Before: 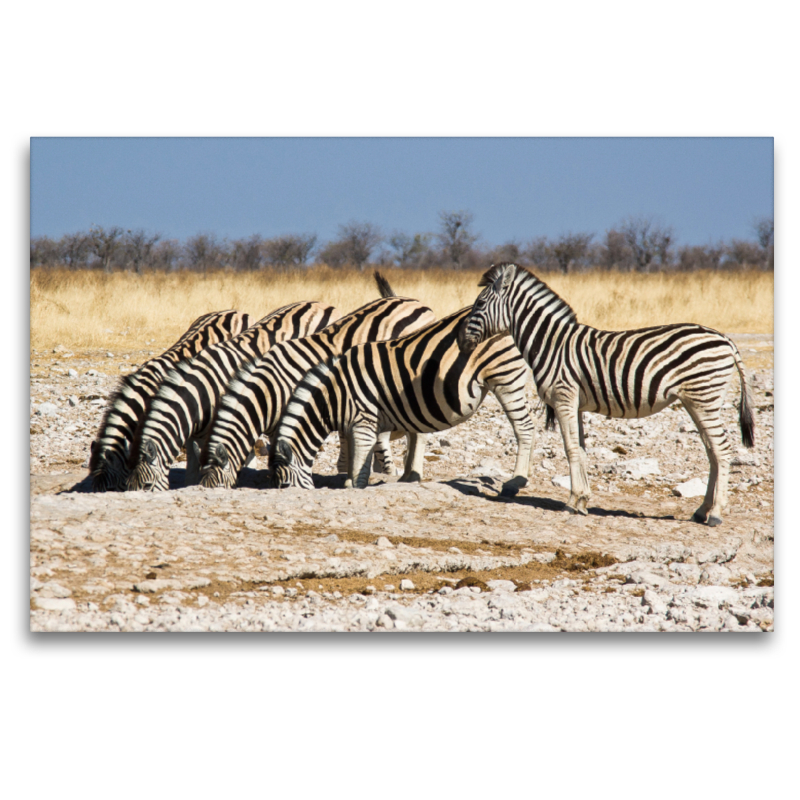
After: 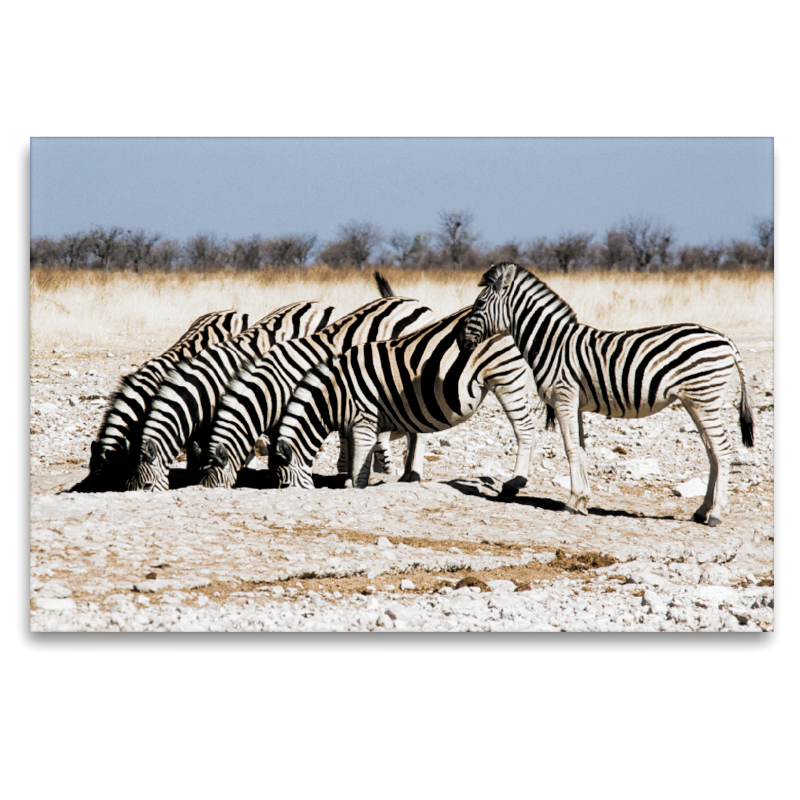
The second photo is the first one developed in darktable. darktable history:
filmic rgb: black relative exposure -3.54 EV, white relative exposure 2.27 EV, hardness 3.4, color science v5 (2021), contrast in shadows safe, contrast in highlights safe
tone curve: curves: ch0 [(0, 0) (0.003, 0.003) (0.011, 0.011) (0.025, 0.025) (0.044, 0.044) (0.069, 0.069) (0.1, 0.099) (0.136, 0.135) (0.177, 0.177) (0.224, 0.224) (0.277, 0.276) (0.335, 0.334) (0.399, 0.398) (0.468, 0.467) (0.543, 0.547) (0.623, 0.626) (0.709, 0.712) (0.801, 0.802) (0.898, 0.898) (1, 1)], color space Lab, independent channels, preserve colors none
contrast equalizer: octaves 7, y [[0.5, 0.486, 0.447, 0.446, 0.489, 0.5], [0.5 ×6], [0.5 ×6], [0 ×6], [0 ×6]]
